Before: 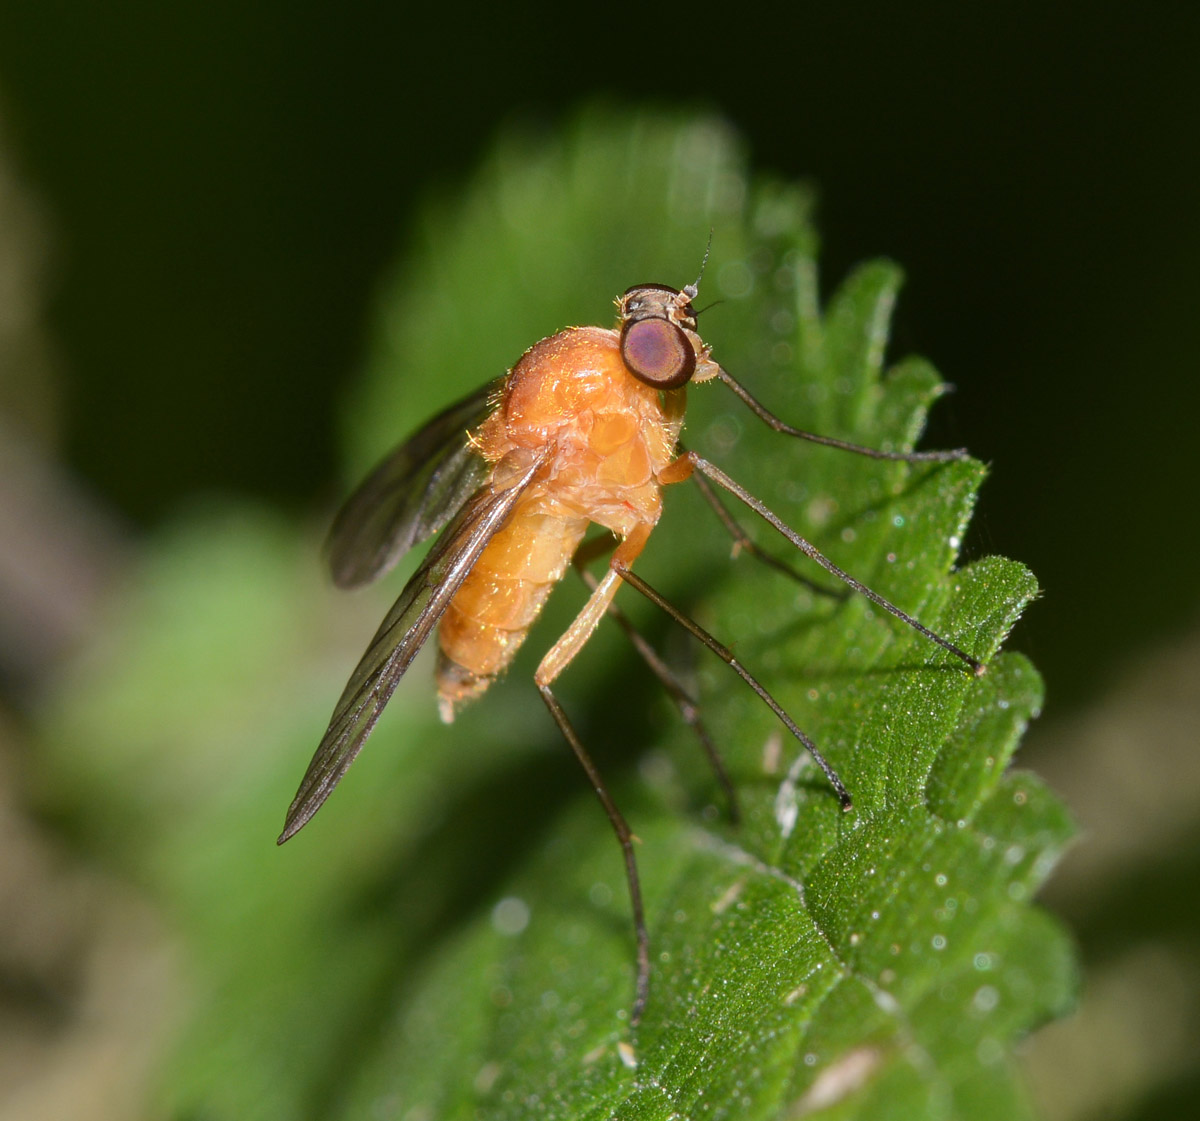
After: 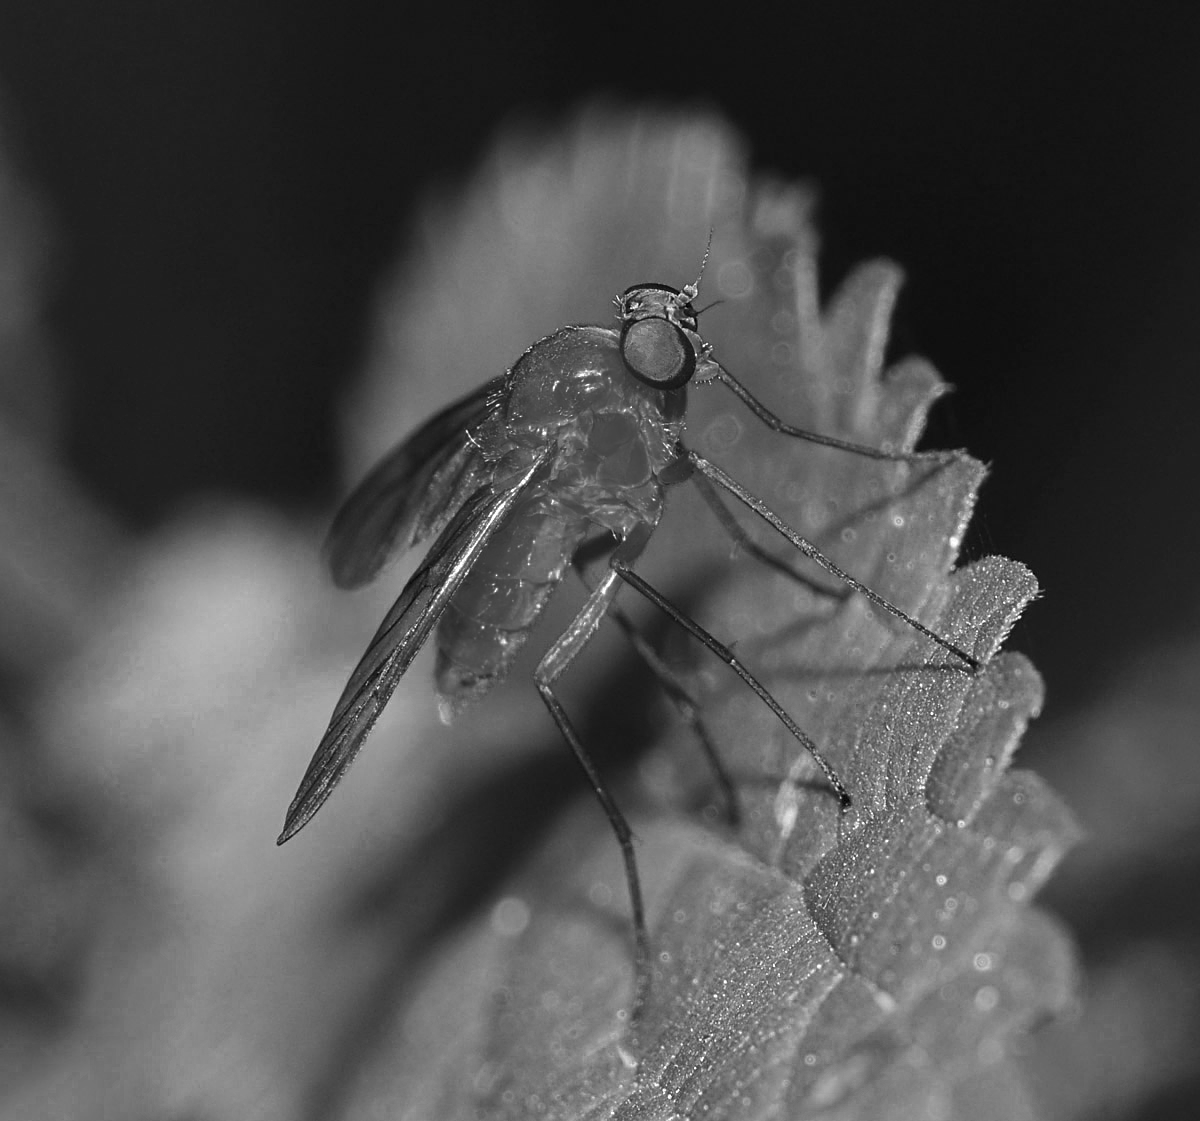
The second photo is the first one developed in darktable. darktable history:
color zones: curves: ch0 [(0.002, 0.429) (0.121, 0.212) (0.198, 0.113) (0.276, 0.344) (0.331, 0.541) (0.41, 0.56) (0.482, 0.289) (0.619, 0.227) (0.721, 0.18) (0.821, 0.435) (0.928, 0.555) (1, 0.587)]; ch1 [(0, 0) (0.143, 0) (0.286, 0) (0.429, 0) (0.571, 0) (0.714, 0) (0.857, 0)]
sharpen: on, module defaults
